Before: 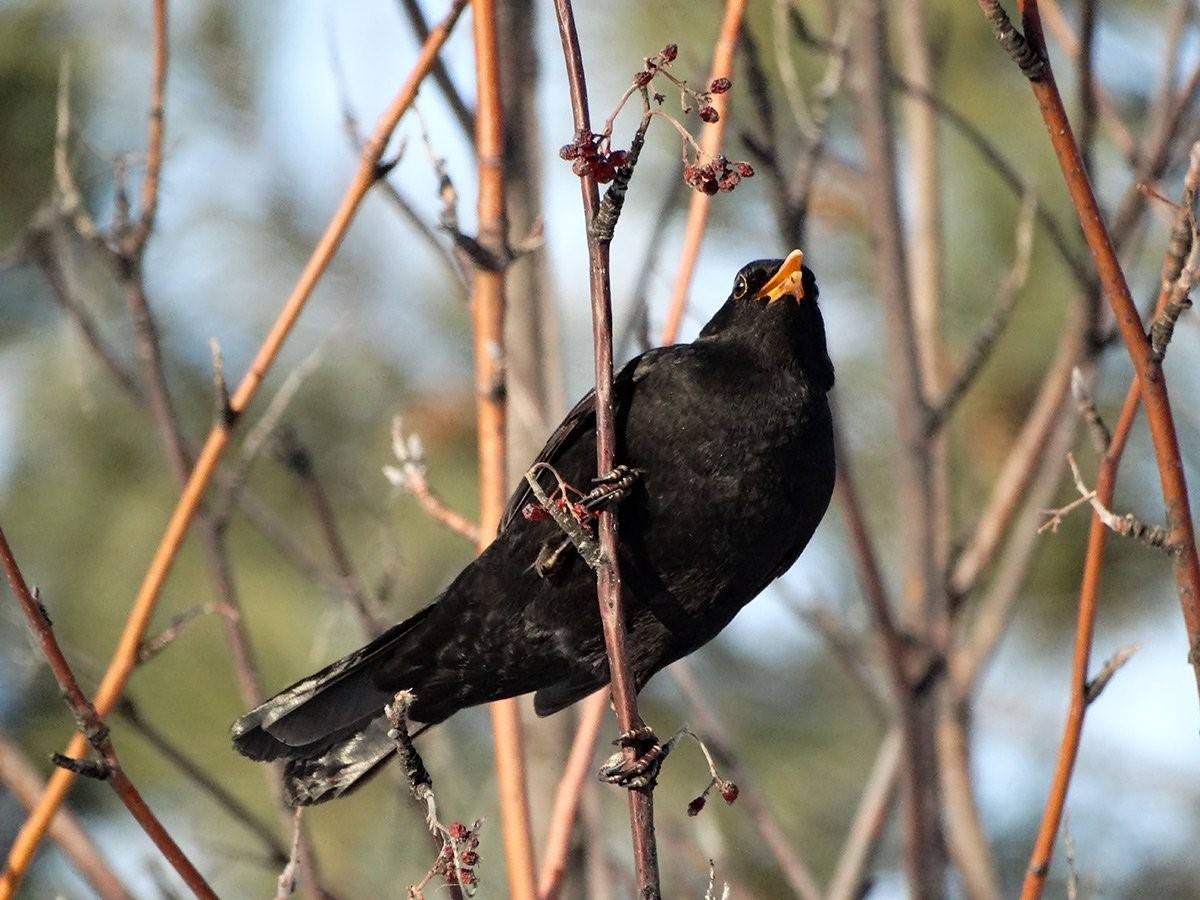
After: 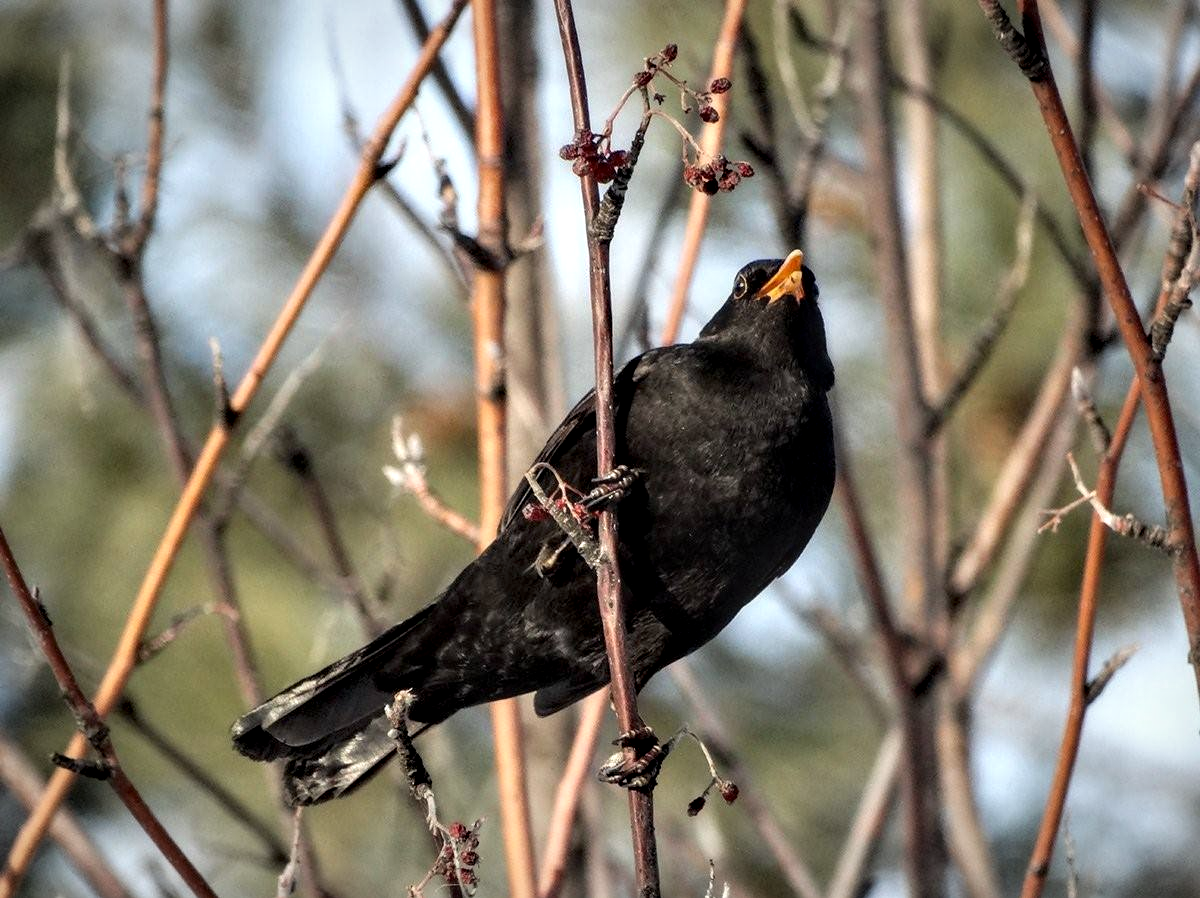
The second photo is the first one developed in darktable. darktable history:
local contrast: on, module defaults
contrast equalizer: y [[0.514, 0.573, 0.581, 0.508, 0.5, 0.5], [0.5 ×6], [0.5 ×6], [0 ×6], [0 ×6]]
crop: top 0.05%, bottom 0.098%
vignetting: fall-off radius 100%, width/height ratio 1.337
